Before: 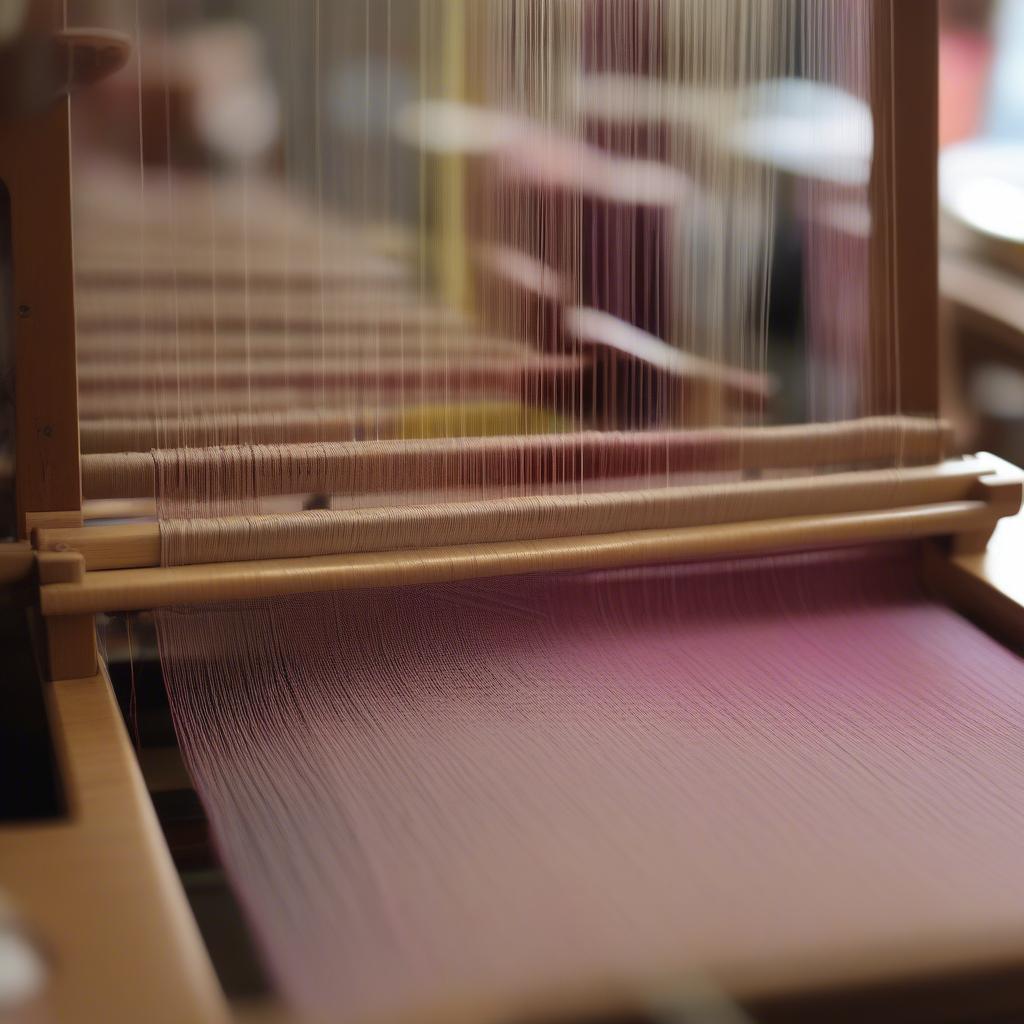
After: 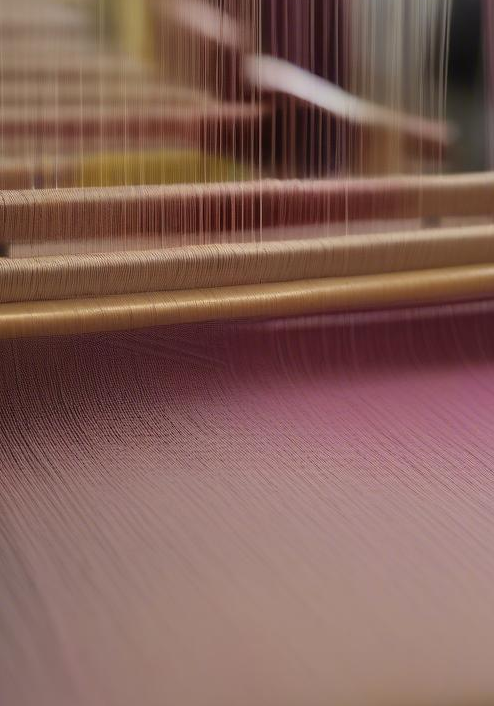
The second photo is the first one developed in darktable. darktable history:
crop: left 31.416%, top 24.615%, right 20.294%, bottom 6.368%
